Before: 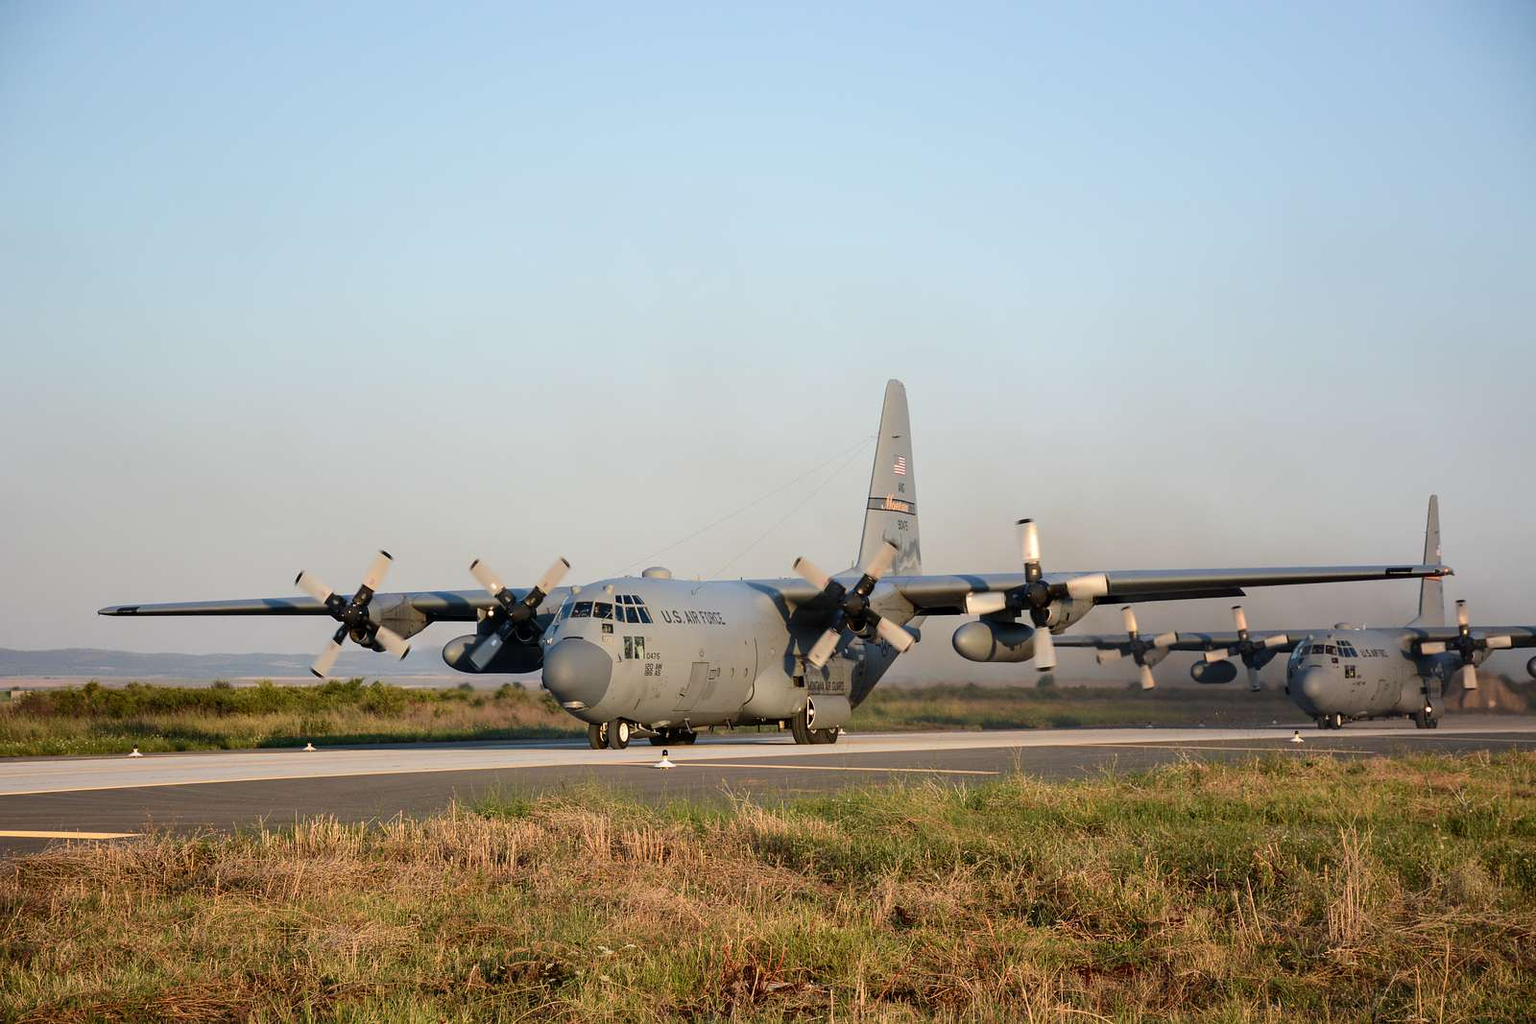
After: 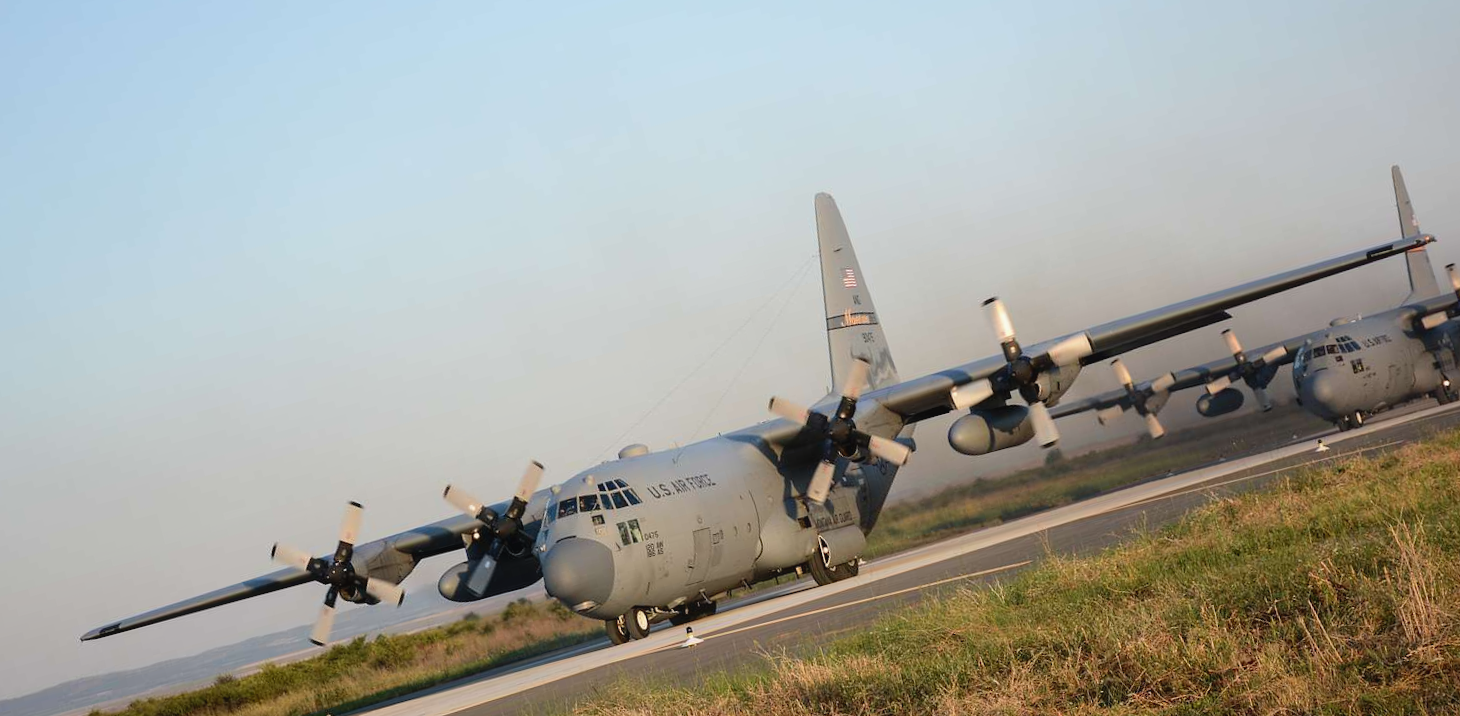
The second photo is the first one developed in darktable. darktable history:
rotate and perspective: rotation -14.8°, crop left 0.1, crop right 0.903, crop top 0.25, crop bottom 0.748
white balance: emerald 1
contrast equalizer: octaves 7, y [[0.6 ×6], [0.55 ×6], [0 ×6], [0 ×6], [0 ×6]], mix -0.2
